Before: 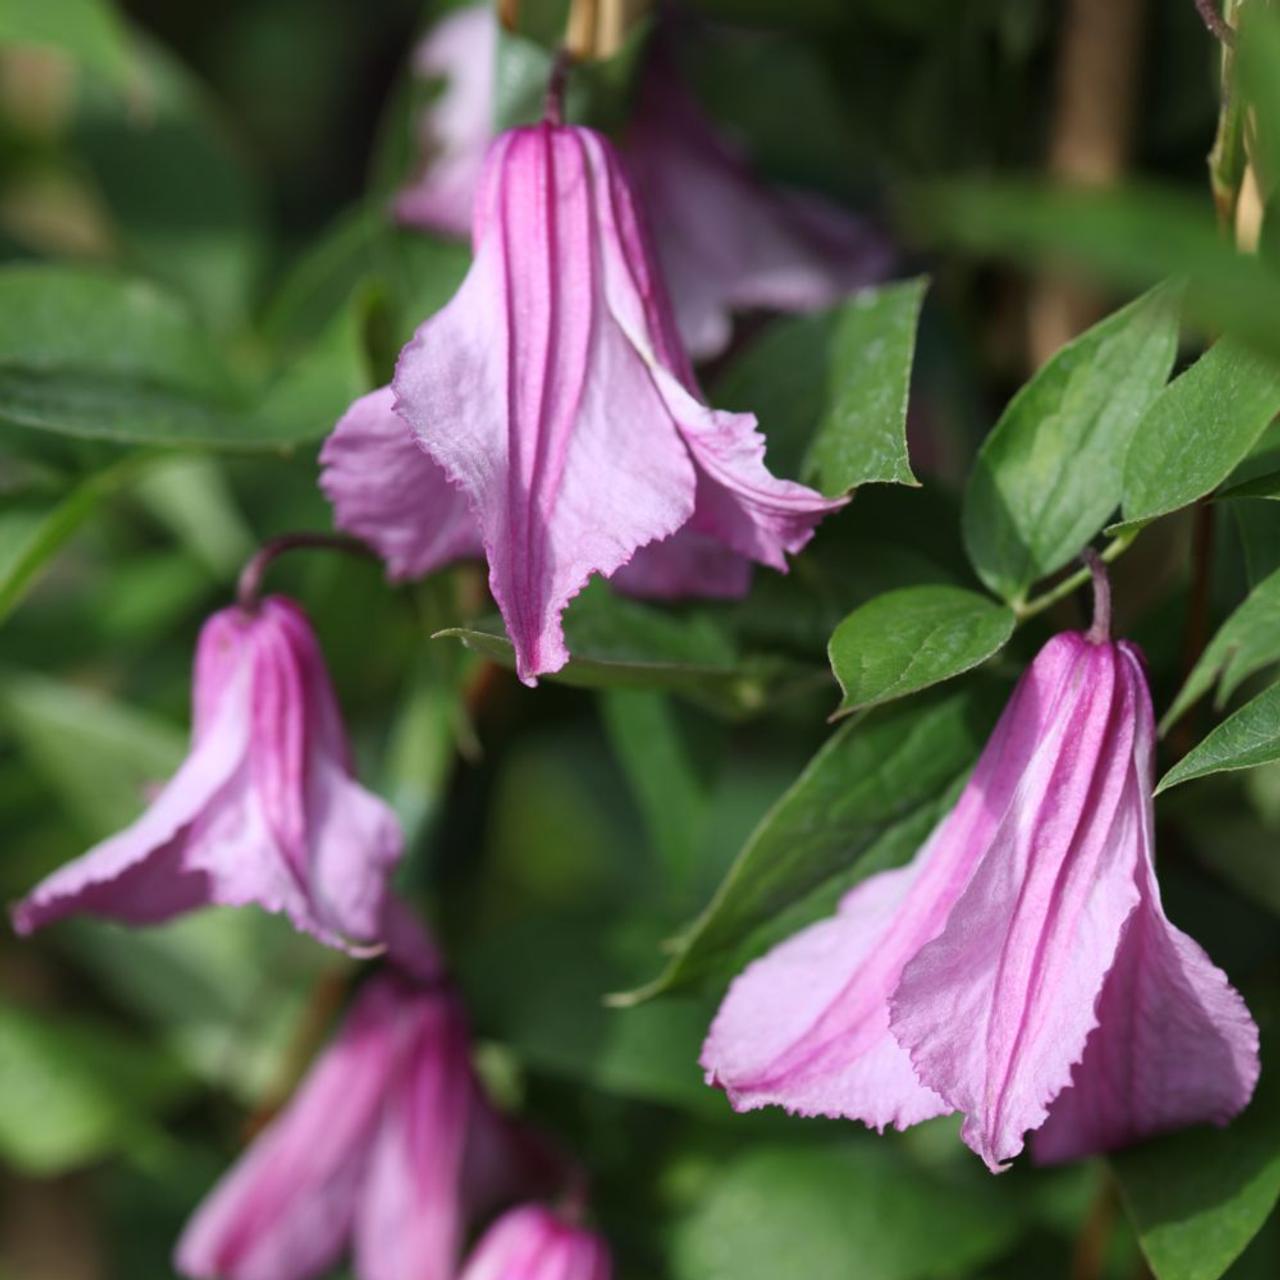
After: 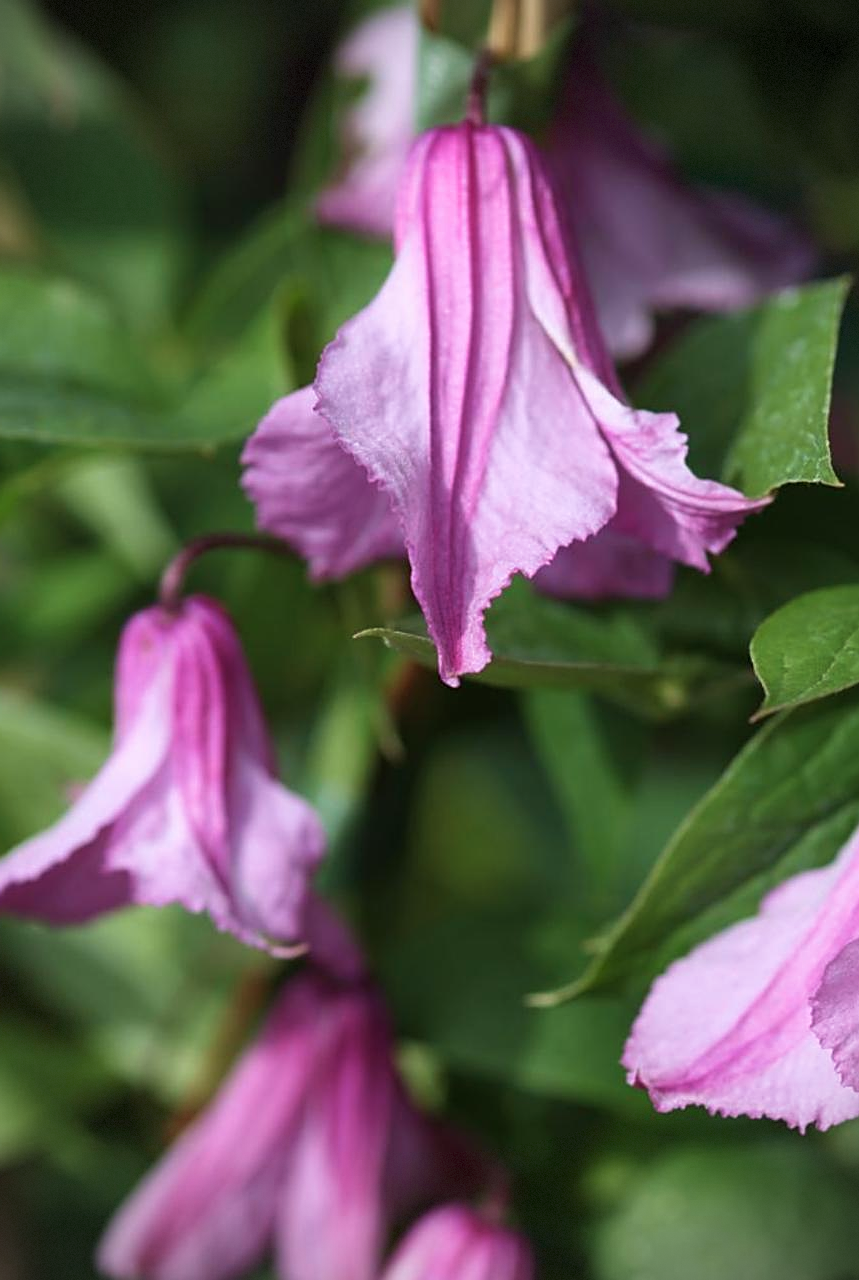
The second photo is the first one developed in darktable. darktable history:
sharpen: on, module defaults
contrast brightness saturation: saturation -0.05
color calibration: gray › normalize channels true, illuminant same as pipeline (D50), adaptation XYZ, x 0.346, y 0.358, temperature 5009.67 K, gamut compression 0.027
exposure: compensate exposure bias true, compensate highlight preservation false
crop and rotate: left 6.161%, right 26.663%
vignetting: dithering 8-bit output
velvia: strength 27.67%
